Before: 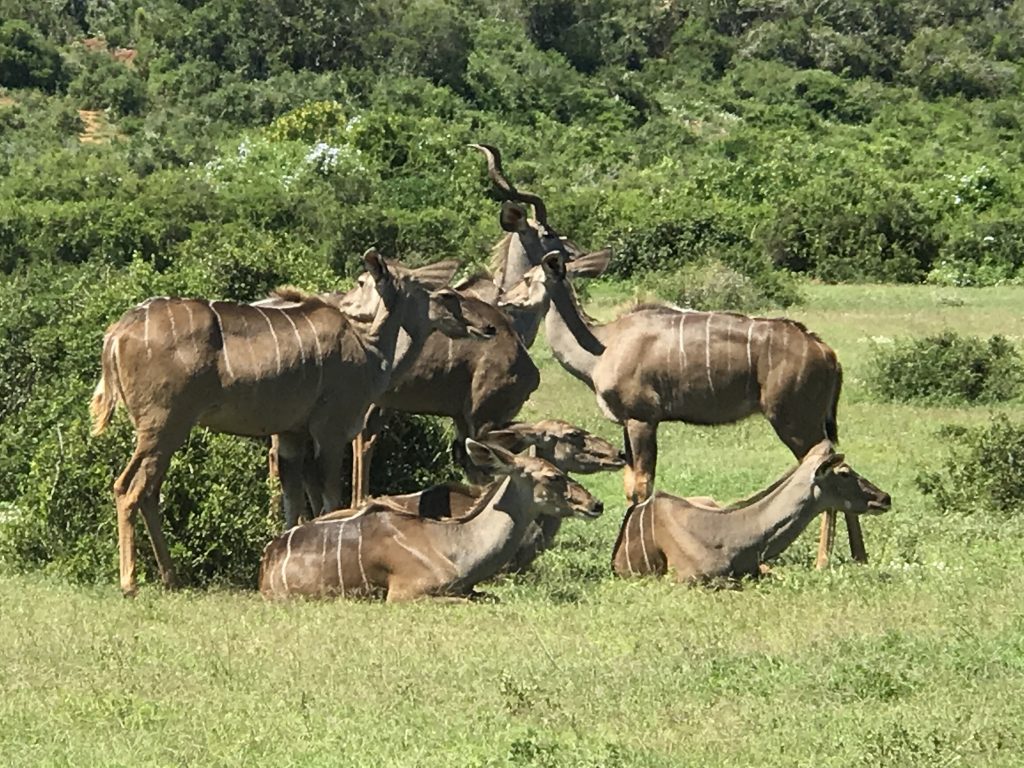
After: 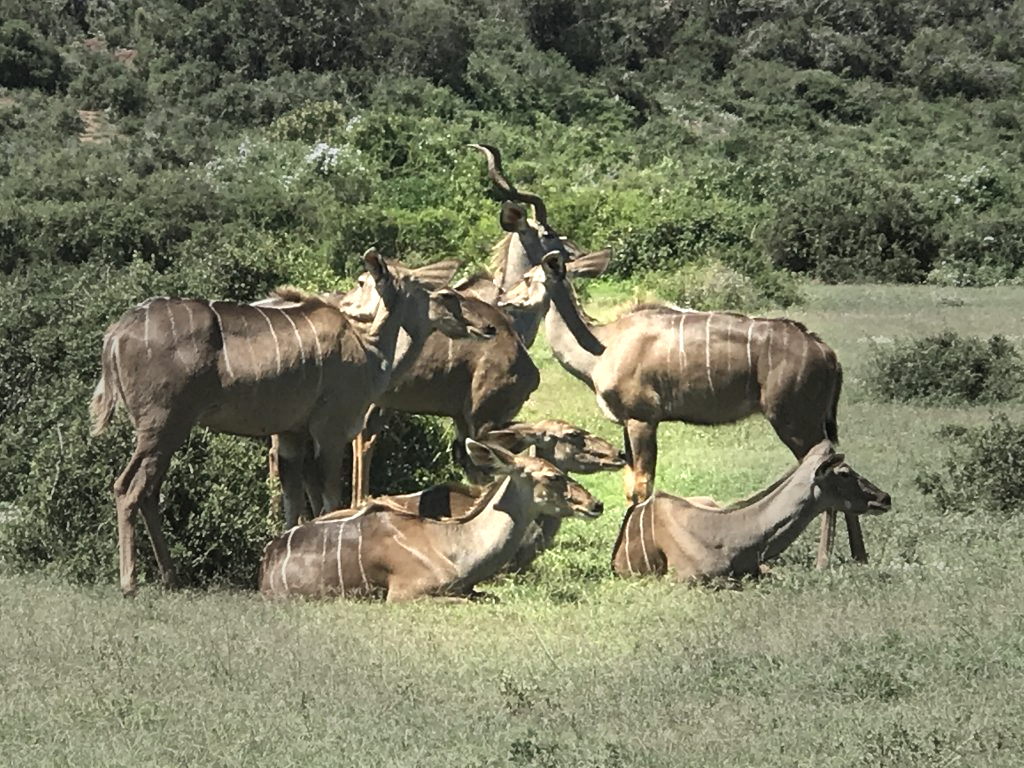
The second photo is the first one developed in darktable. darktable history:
exposure: black level correction -0.002, exposure 0.528 EV, compensate highlight preservation false
vignetting: fall-off start 31.39%, fall-off radius 34.95%, unbound false
